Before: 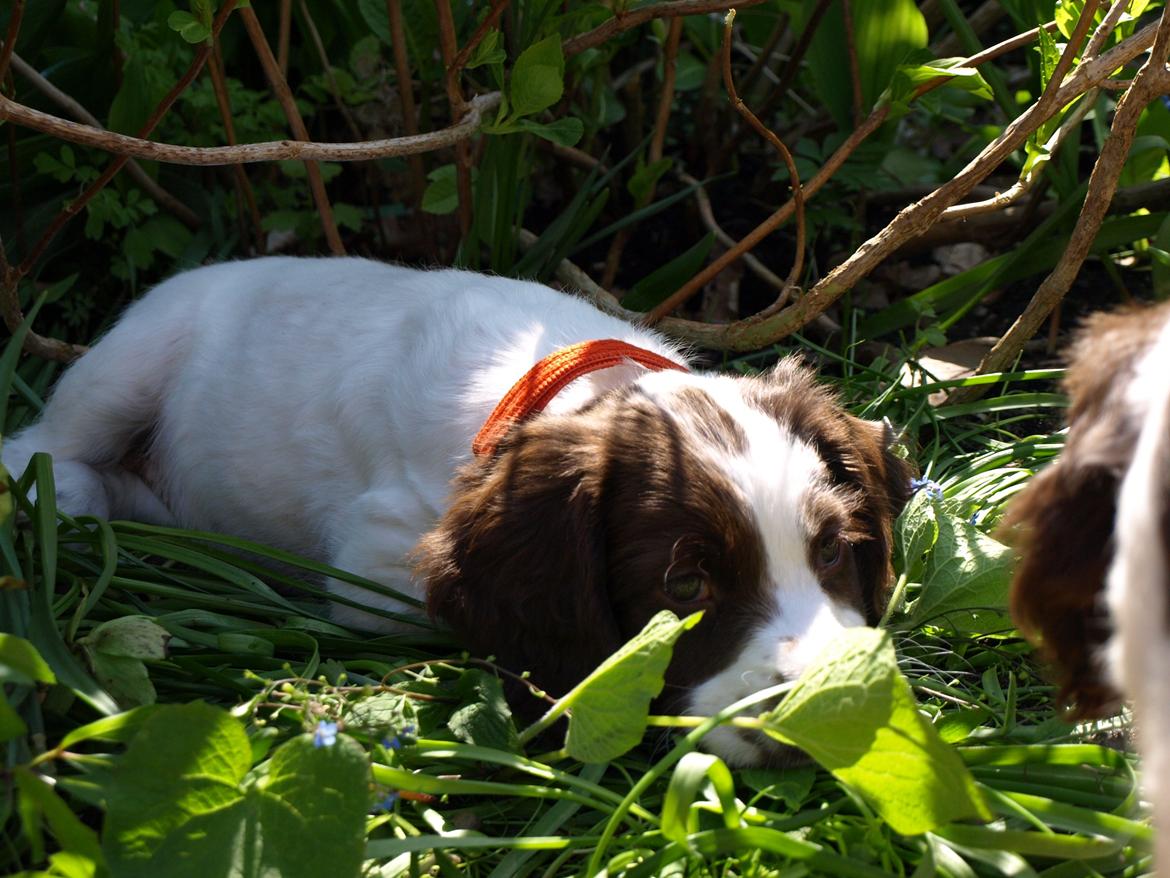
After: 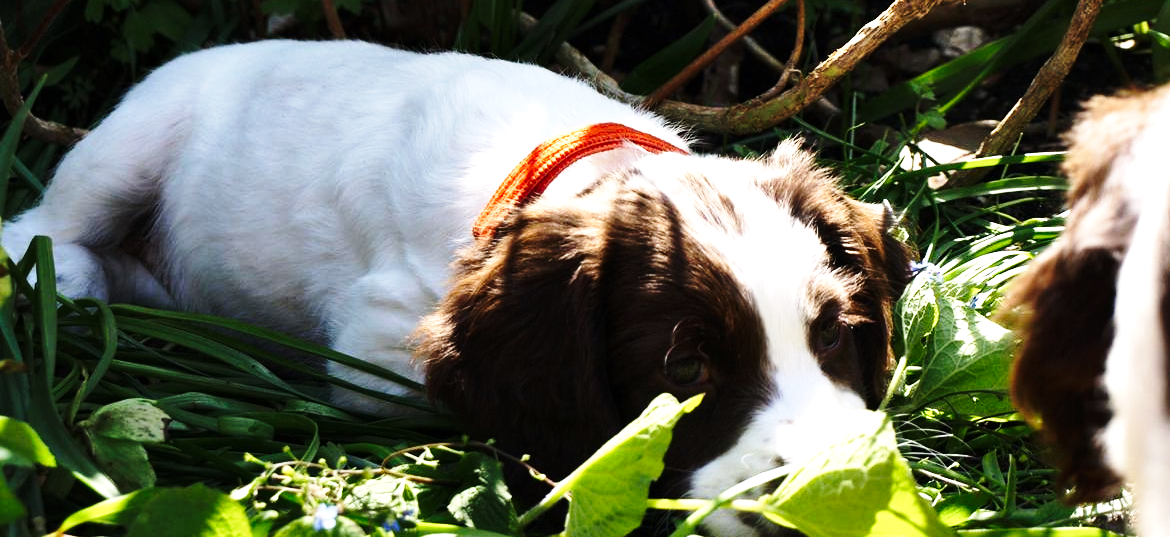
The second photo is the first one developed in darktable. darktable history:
tone equalizer: -8 EV -0.721 EV, -7 EV -0.691 EV, -6 EV -0.614 EV, -5 EV -0.408 EV, -3 EV 0.391 EV, -2 EV 0.6 EV, -1 EV 0.675 EV, +0 EV 0.722 EV, edges refinement/feathering 500, mask exposure compensation -1.57 EV, preserve details no
crop and rotate: top 24.809%, bottom 13.939%
shadows and highlights: soften with gaussian
base curve: curves: ch0 [(0, 0) (0.028, 0.03) (0.121, 0.232) (0.46, 0.748) (0.859, 0.968) (1, 1)], preserve colors none
